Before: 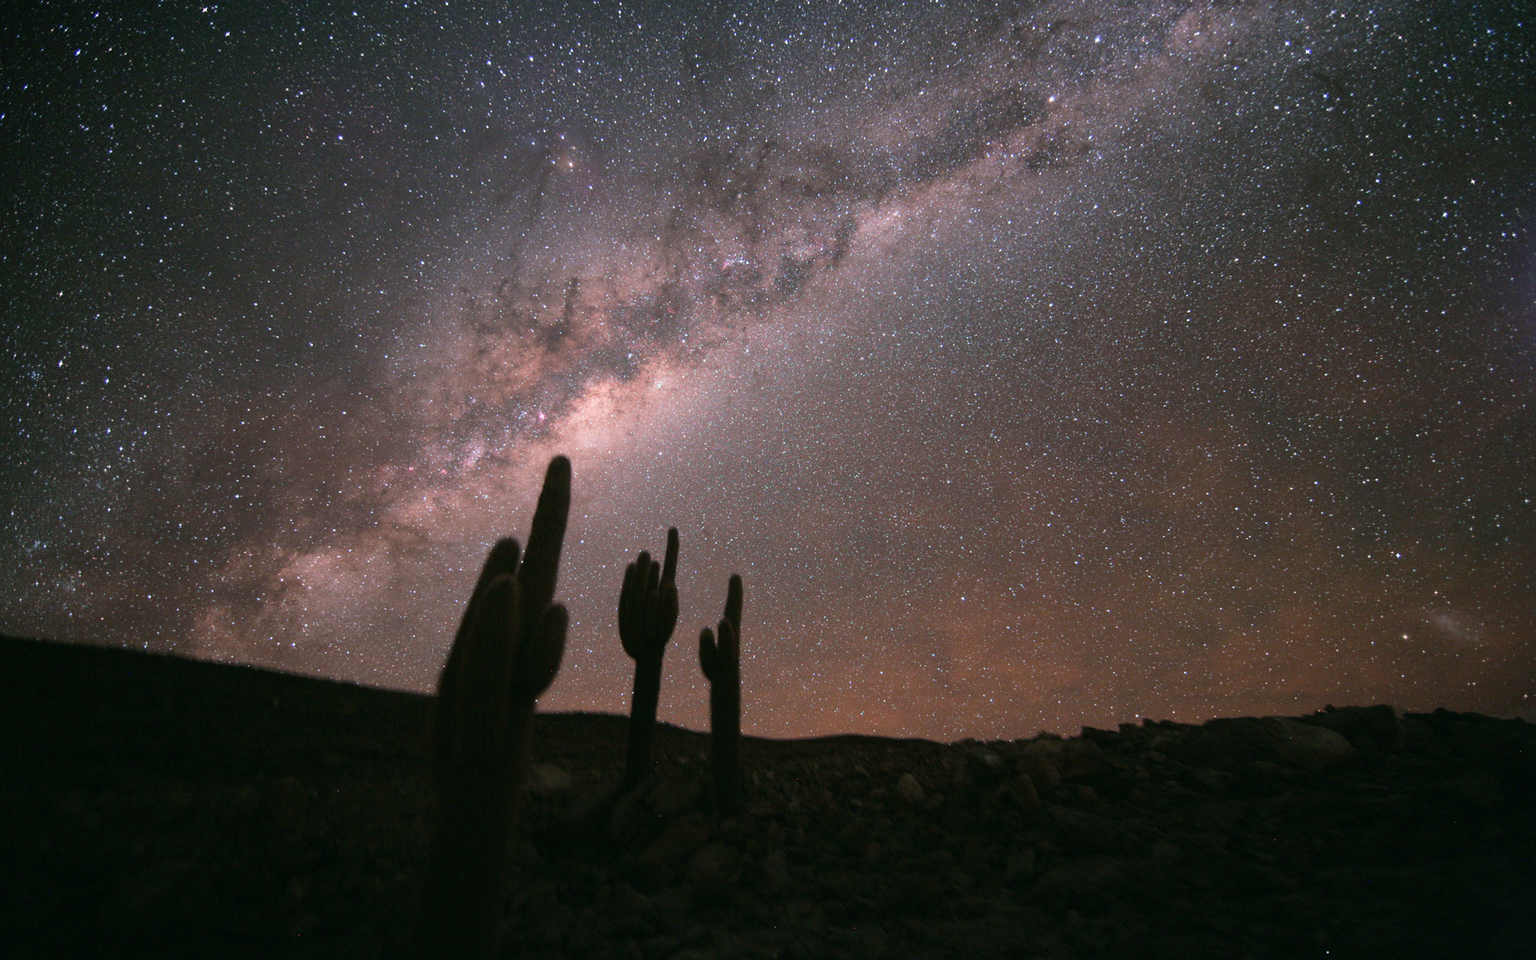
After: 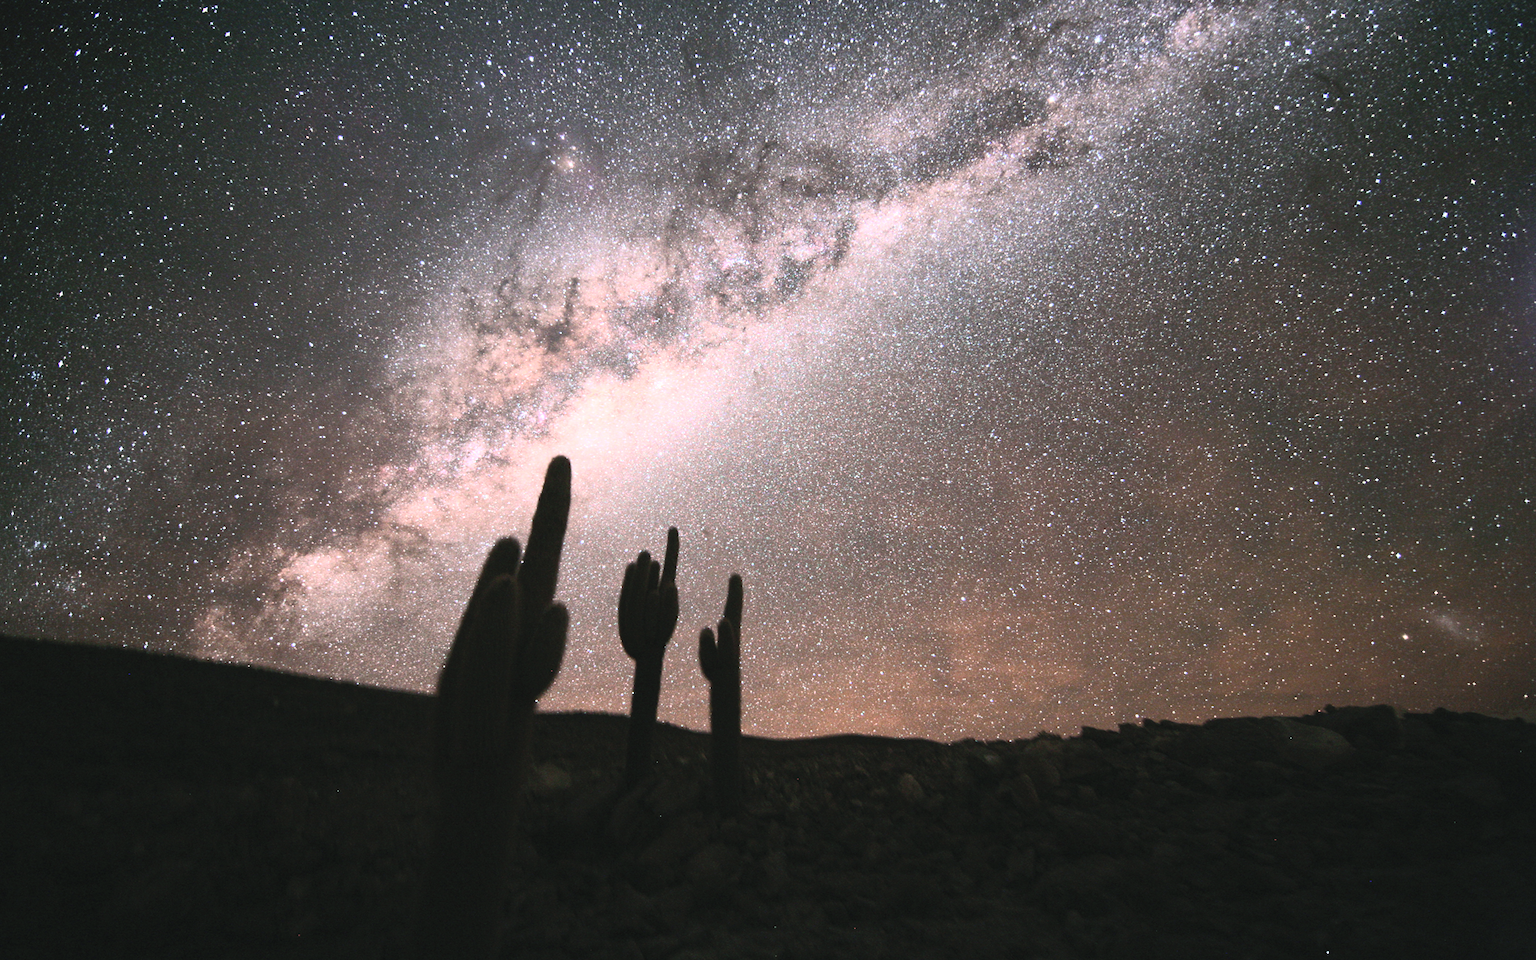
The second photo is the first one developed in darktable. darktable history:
contrast brightness saturation: contrast 0.395, brightness 0.538
tone equalizer: -8 EV -0.712 EV, -7 EV -0.726 EV, -6 EV -0.575 EV, -5 EV -0.403 EV, -3 EV 0.4 EV, -2 EV 0.6 EV, -1 EV 0.678 EV, +0 EV 0.751 EV, edges refinement/feathering 500, mask exposure compensation -1.57 EV, preserve details no
